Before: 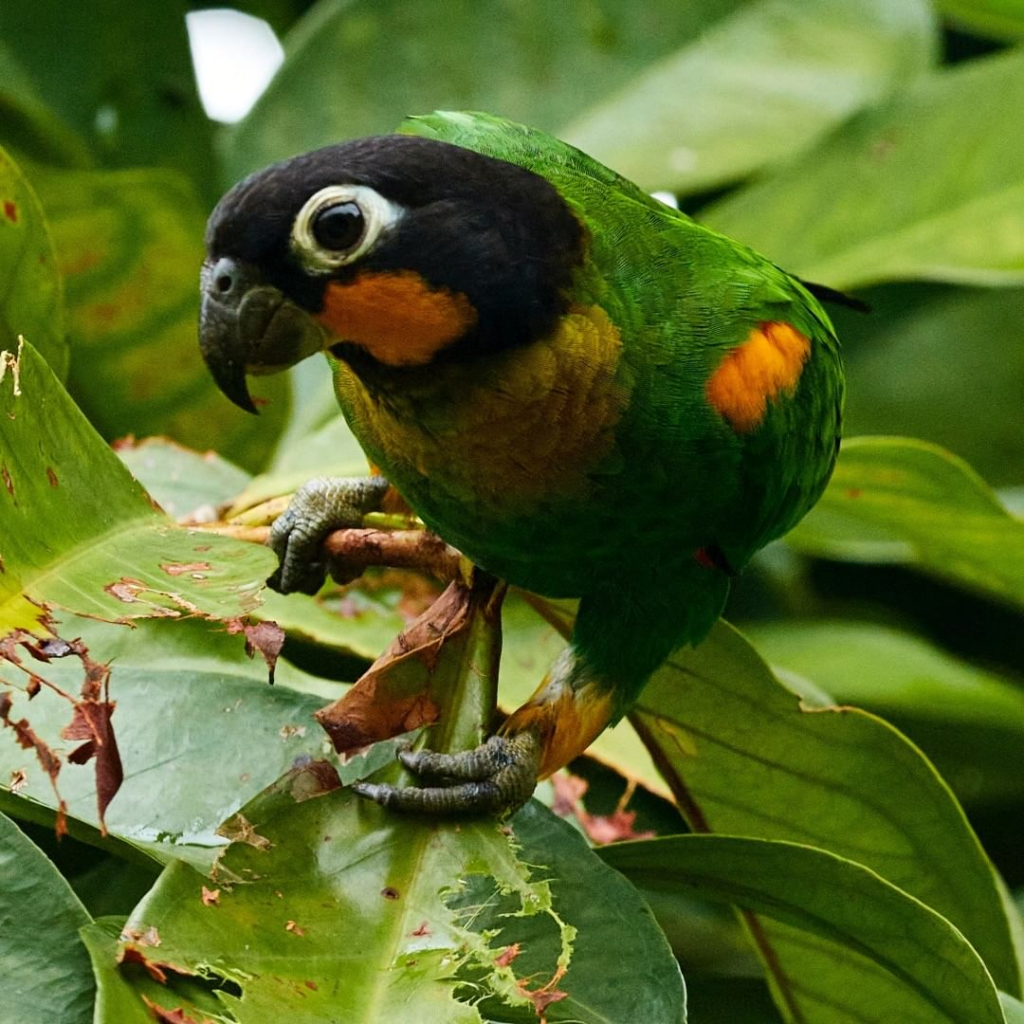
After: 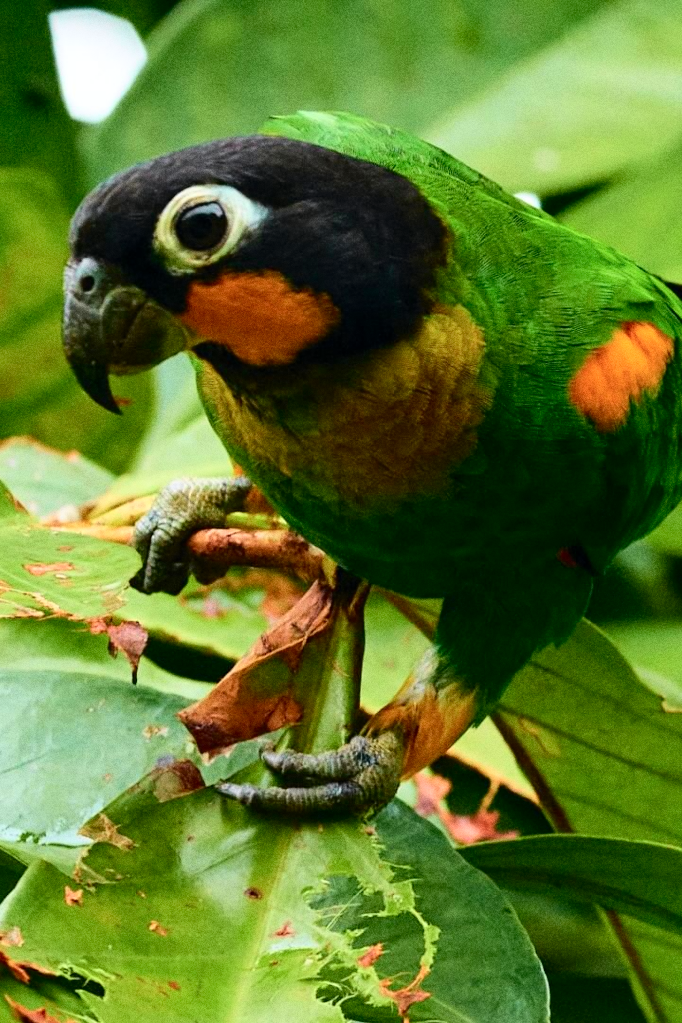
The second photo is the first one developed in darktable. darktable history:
crop and rotate: left 13.409%, right 19.924%
grain: coarseness 0.09 ISO
tone curve: curves: ch0 [(0, 0) (0.051, 0.047) (0.102, 0.099) (0.228, 0.275) (0.432, 0.535) (0.695, 0.778) (0.908, 0.946) (1, 1)]; ch1 [(0, 0) (0.339, 0.298) (0.402, 0.363) (0.453, 0.421) (0.483, 0.469) (0.494, 0.493) (0.504, 0.501) (0.527, 0.538) (0.563, 0.595) (0.597, 0.632) (1, 1)]; ch2 [(0, 0) (0.48, 0.48) (0.504, 0.5) (0.539, 0.554) (0.59, 0.63) (0.642, 0.684) (0.824, 0.815) (1, 1)], color space Lab, independent channels, preserve colors none
